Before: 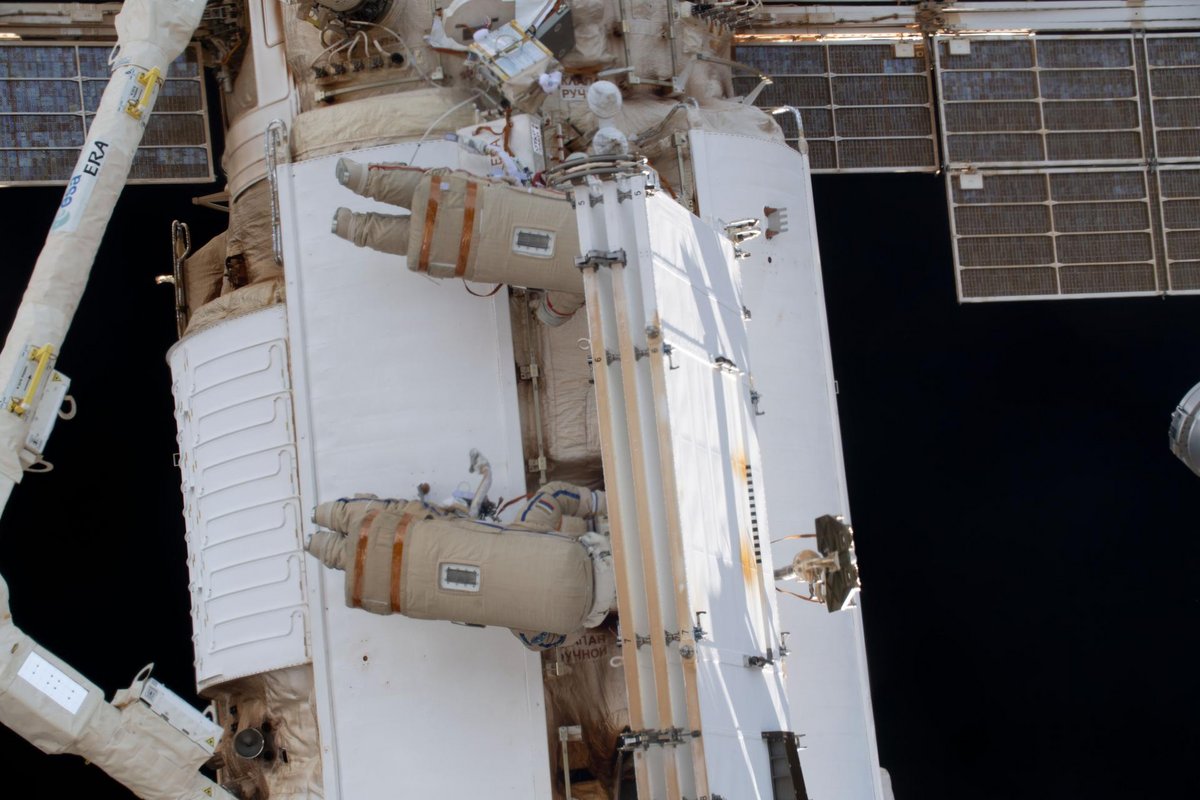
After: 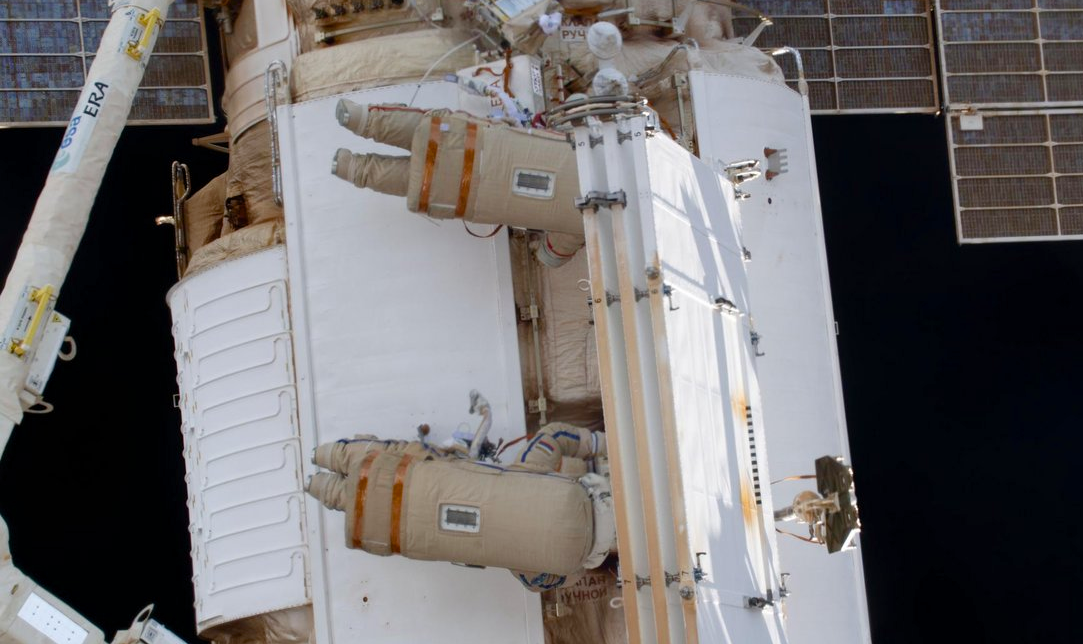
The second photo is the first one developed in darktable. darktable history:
color balance rgb: perceptual saturation grading › global saturation 20%, perceptual saturation grading › highlights -25%, perceptual saturation grading › shadows 25%
crop: top 7.49%, right 9.717%, bottom 11.943%
